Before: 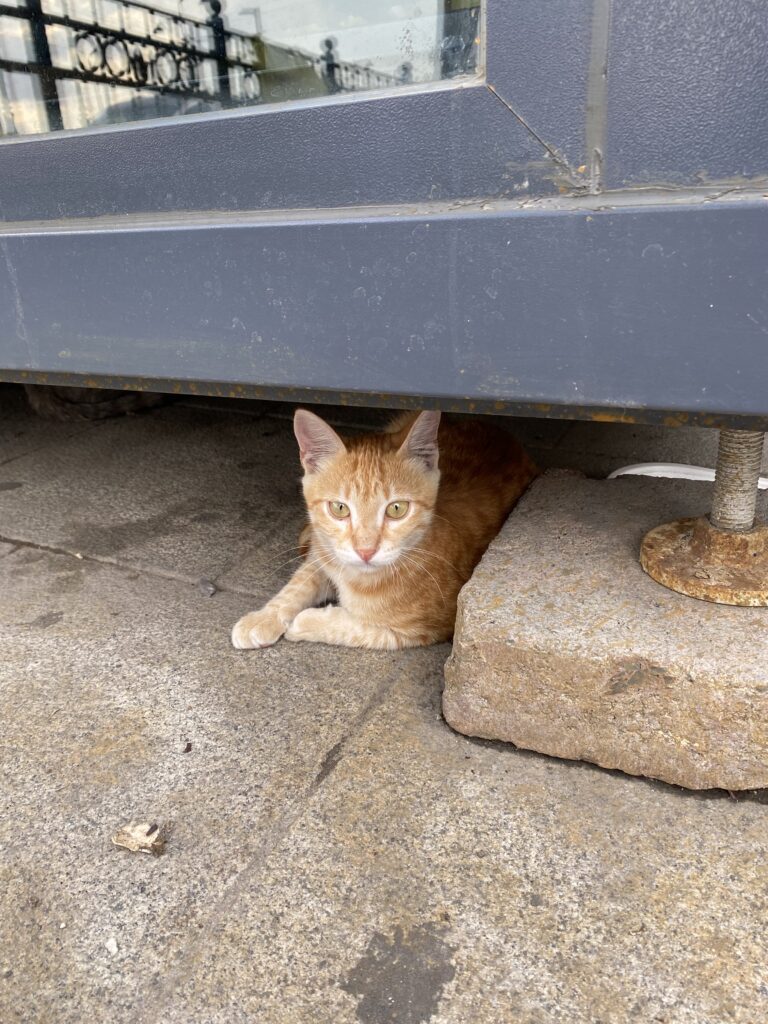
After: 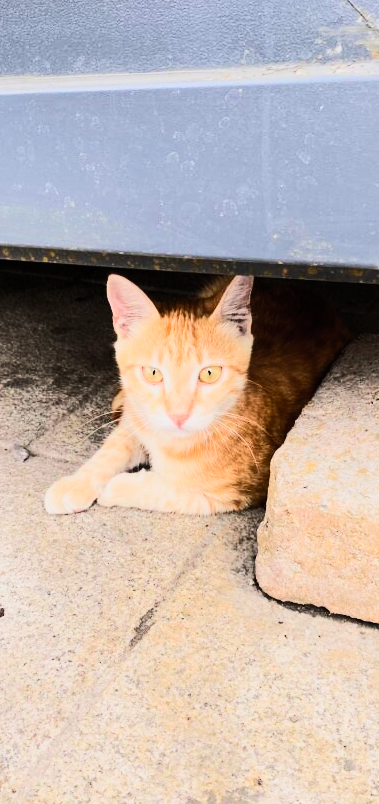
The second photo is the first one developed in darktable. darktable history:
filmic rgb: black relative exposure -7.5 EV, white relative exposure 5 EV, hardness 3.31, contrast 1.3, contrast in shadows safe
rgb curve: curves: ch0 [(0, 0) (0.284, 0.292) (0.505, 0.644) (1, 1)]; ch1 [(0, 0) (0.284, 0.292) (0.505, 0.644) (1, 1)]; ch2 [(0, 0) (0.284, 0.292) (0.505, 0.644) (1, 1)], compensate middle gray true
crop and rotate: angle 0.02°, left 24.353%, top 13.219%, right 26.156%, bottom 8.224%
contrast brightness saturation: contrast 0.2, brightness 0.15, saturation 0.14
